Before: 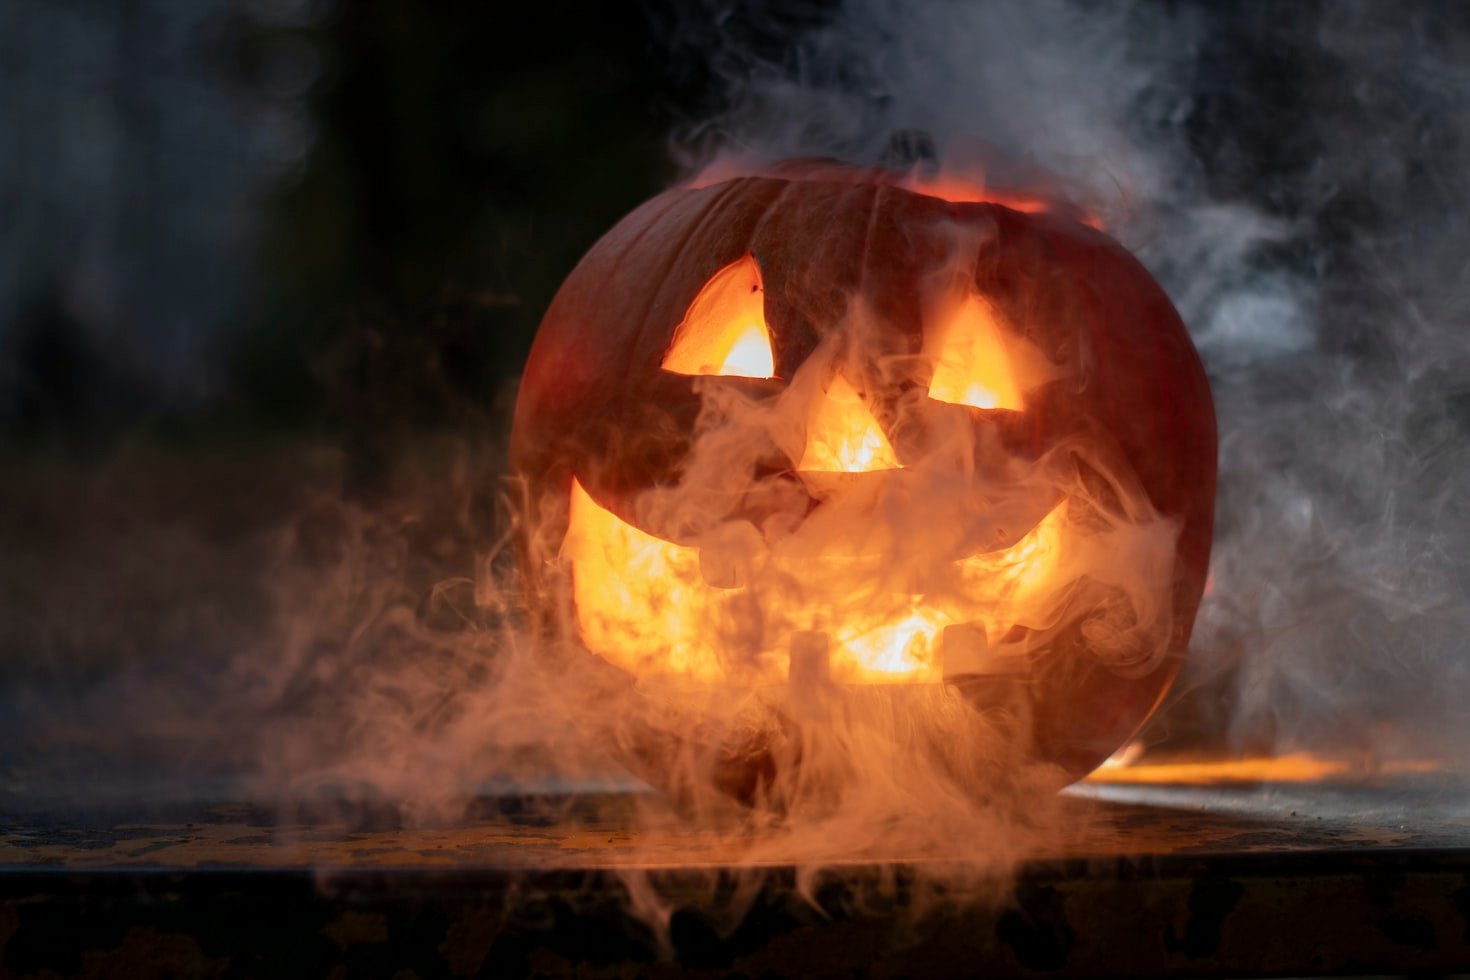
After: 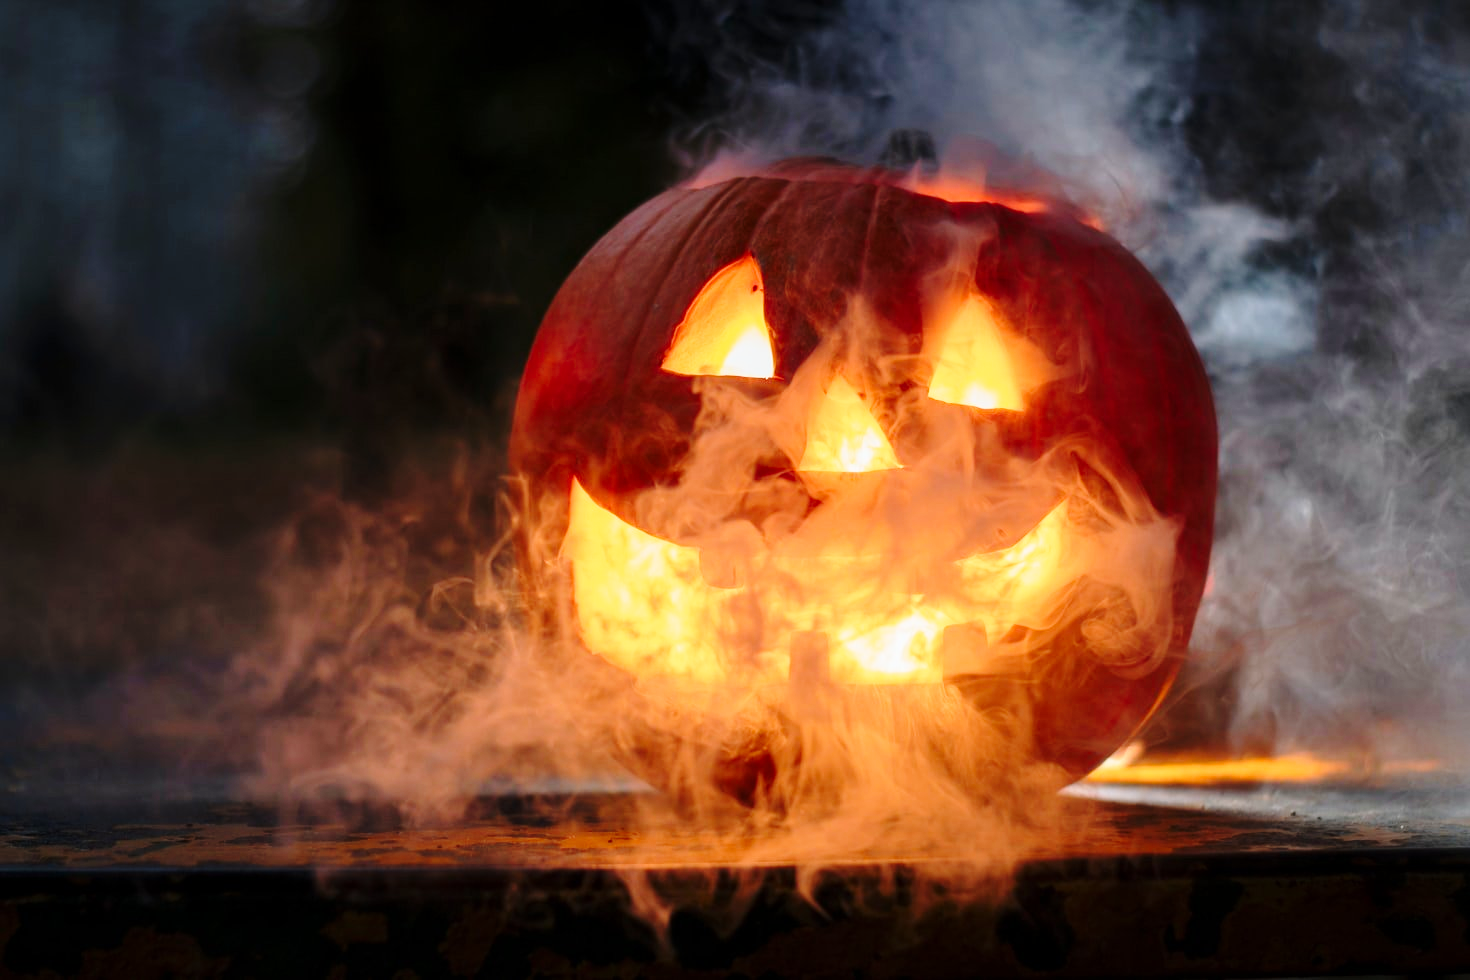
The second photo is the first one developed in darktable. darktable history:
base curve: curves: ch0 [(0, 0) (0.028, 0.03) (0.121, 0.232) (0.46, 0.748) (0.859, 0.968) (1, 1)], preserve colors none
color correction: highlights a* -0.182, highlights b* -0.124
